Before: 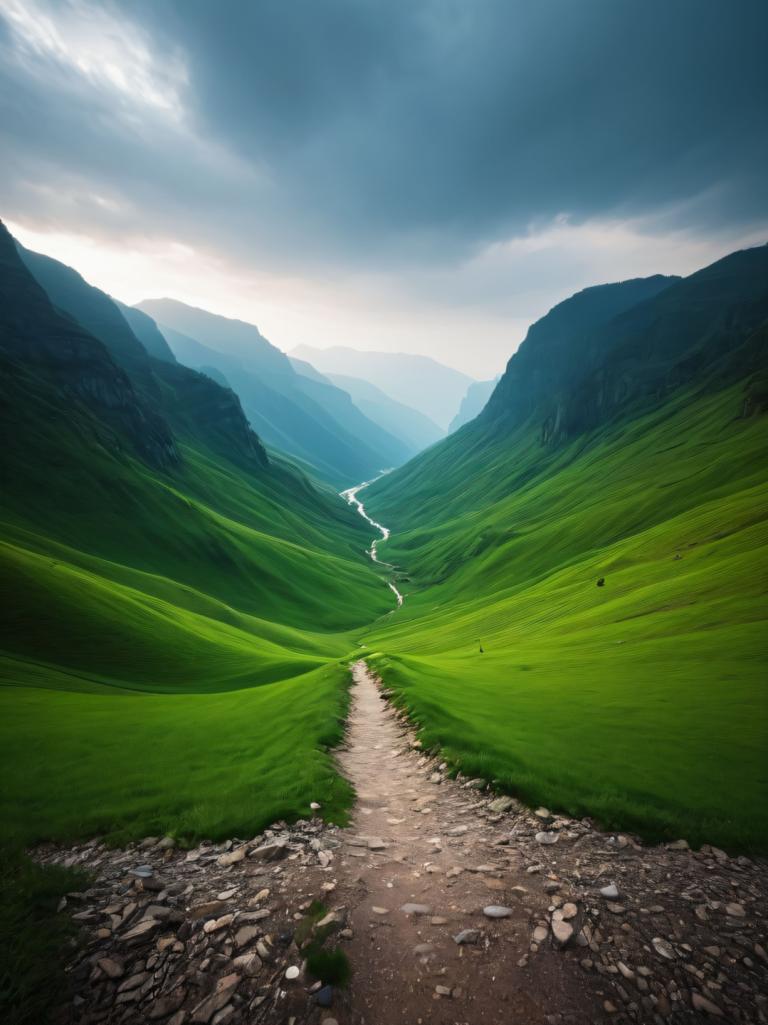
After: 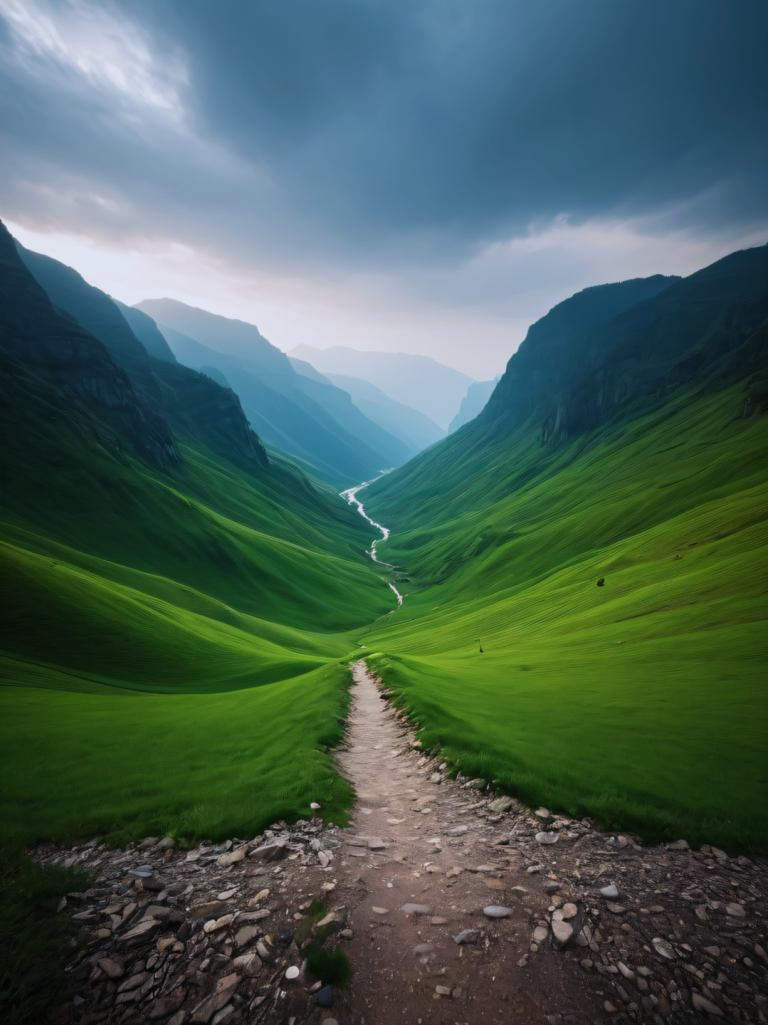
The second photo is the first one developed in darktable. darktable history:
color calibration: illuminant as shot in camera, x 0.358, y 0.373, temperature 4628.91 K
bloom: size 15%, threshold 97%, strength 7%
exposure: exposure -0.293 EV, compensate highlight preservation false
